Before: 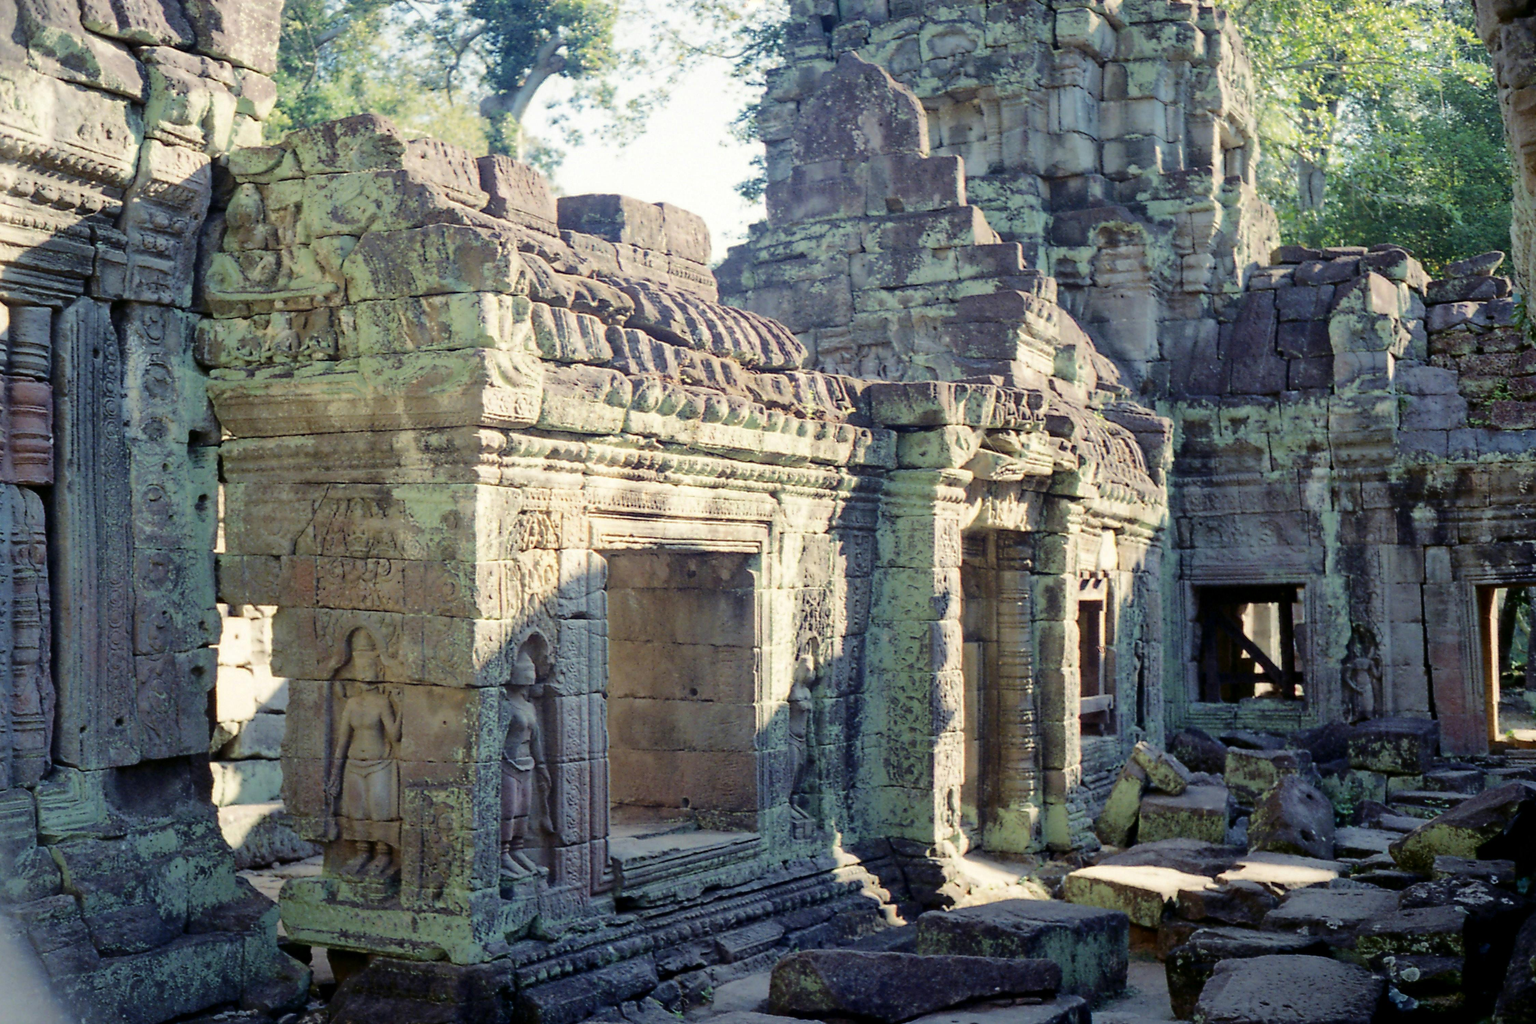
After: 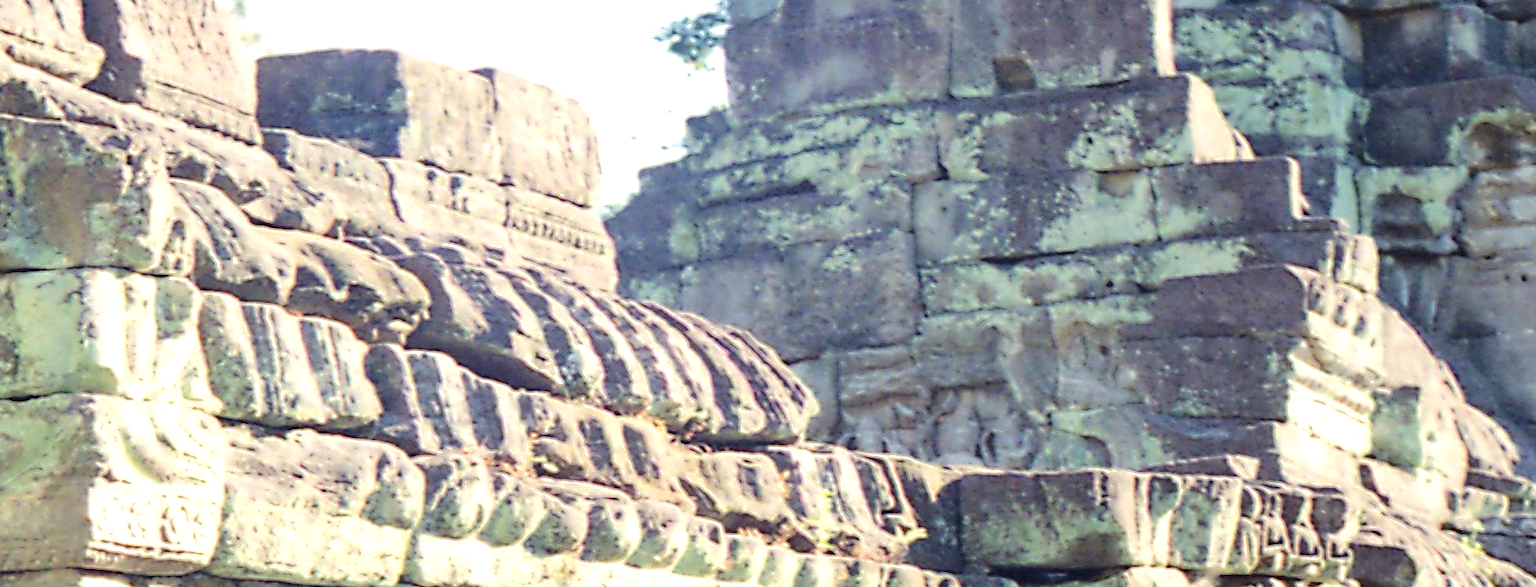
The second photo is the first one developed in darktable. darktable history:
exposure: black level correction 0, exposure 0.59 EV, compensate exposure bias true, compensate highlight preservation false
crop: left 28.849%, top 16.864%, right 26.583%, bottom 57.568%
